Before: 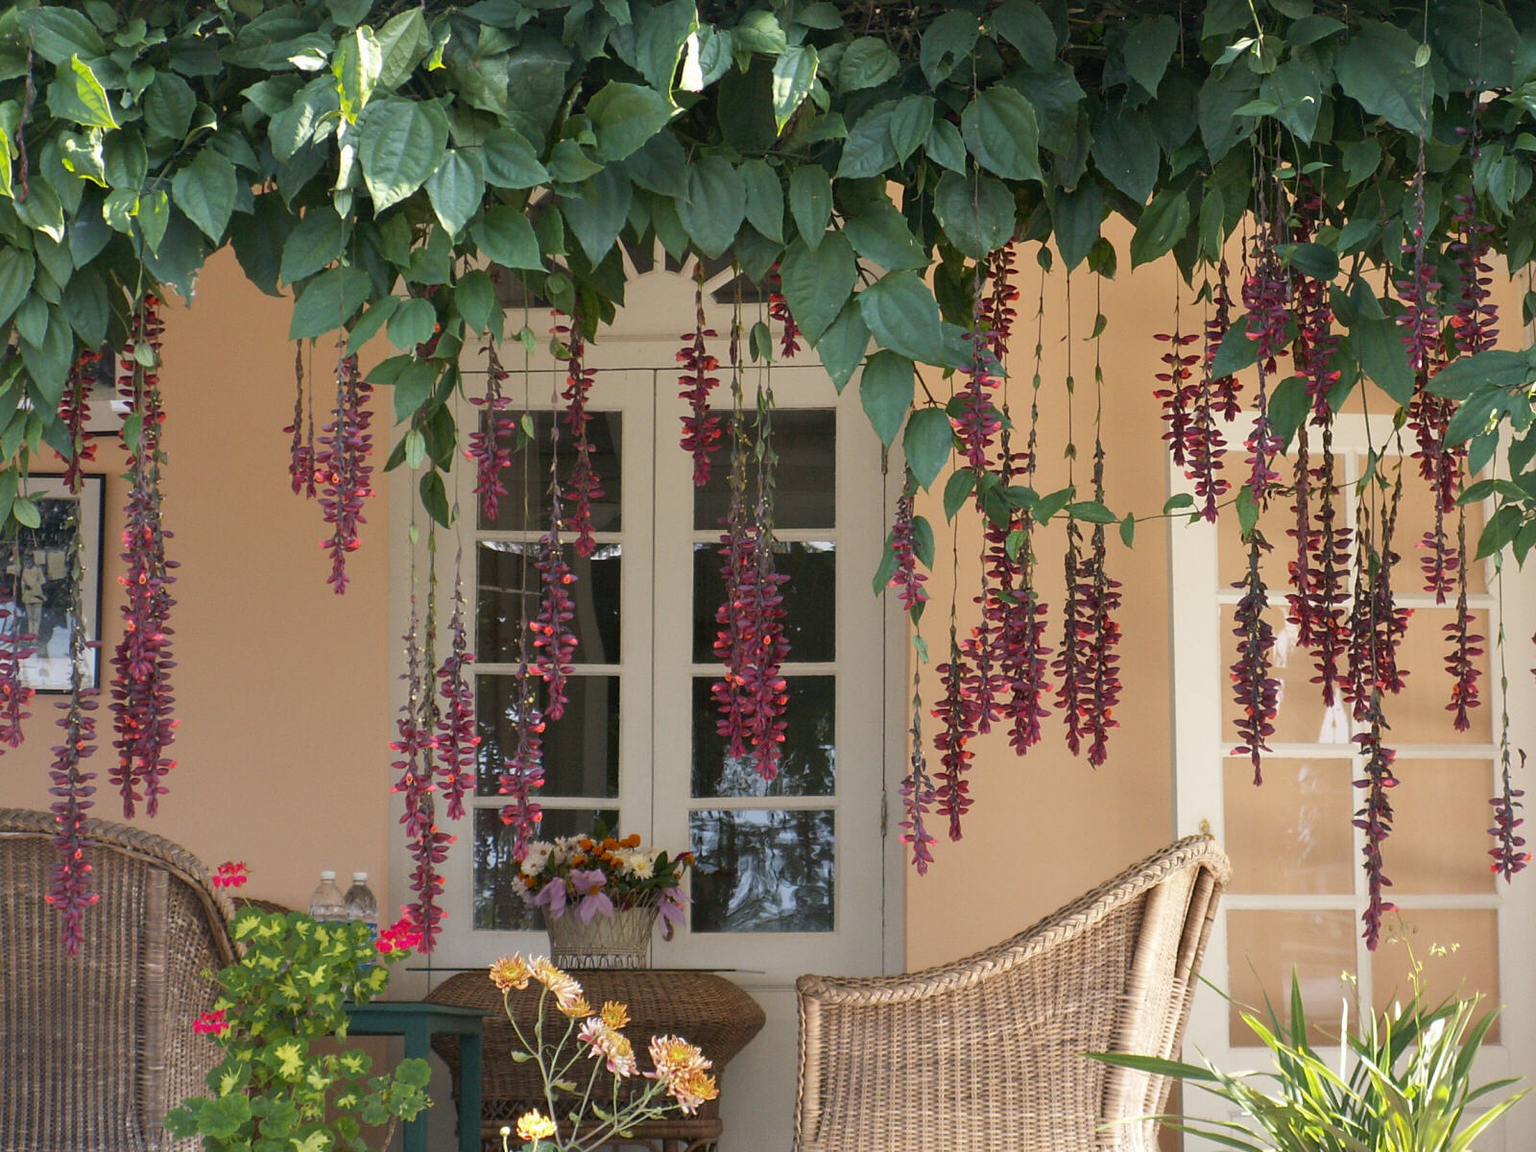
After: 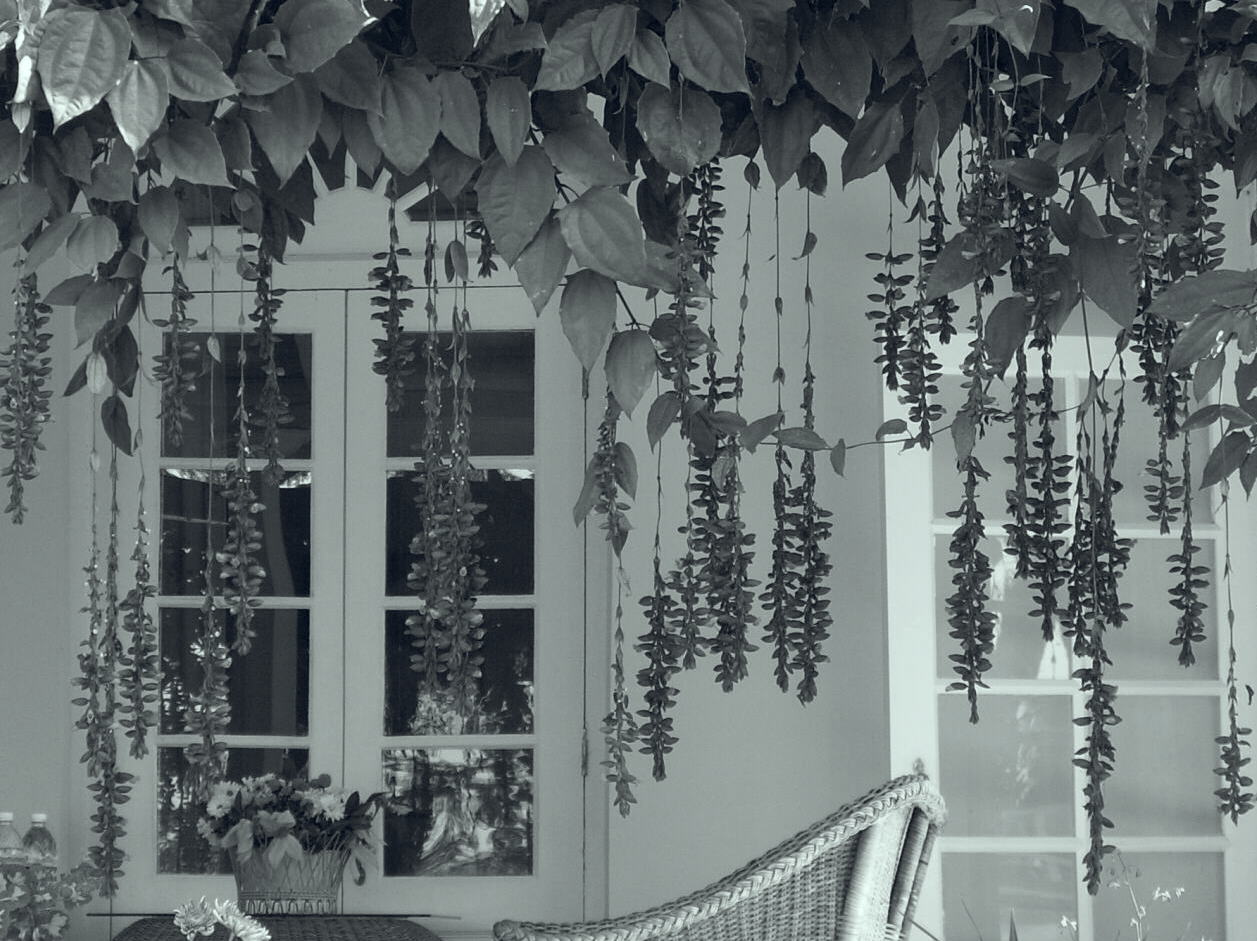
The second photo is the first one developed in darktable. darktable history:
color balance rgb: global offset › chroma 0.057%, global offset › hue 253.23°, perceptual saturation grading › global saturation 20%, perceptual saturation grading › highlights -50.017%, perceptual saturation grading › shadows 30.564%, global vibrance 20%
color calibration: output gray [0.21, 0.42, 0.37, 0], illuminant custom, x 0.367, y 0.392, temperature 4438.89 K
crop and rotate: left 21.019%, top 7.971%, right 0.391%, bottom 13.604%
color correction: highlights a* -6.69, highlights b* 0.863
